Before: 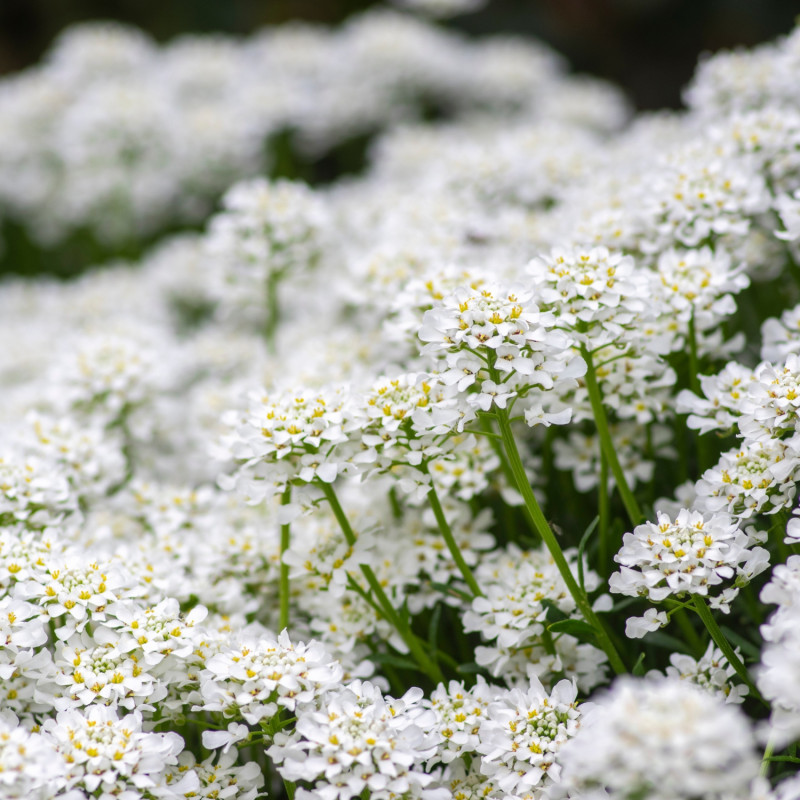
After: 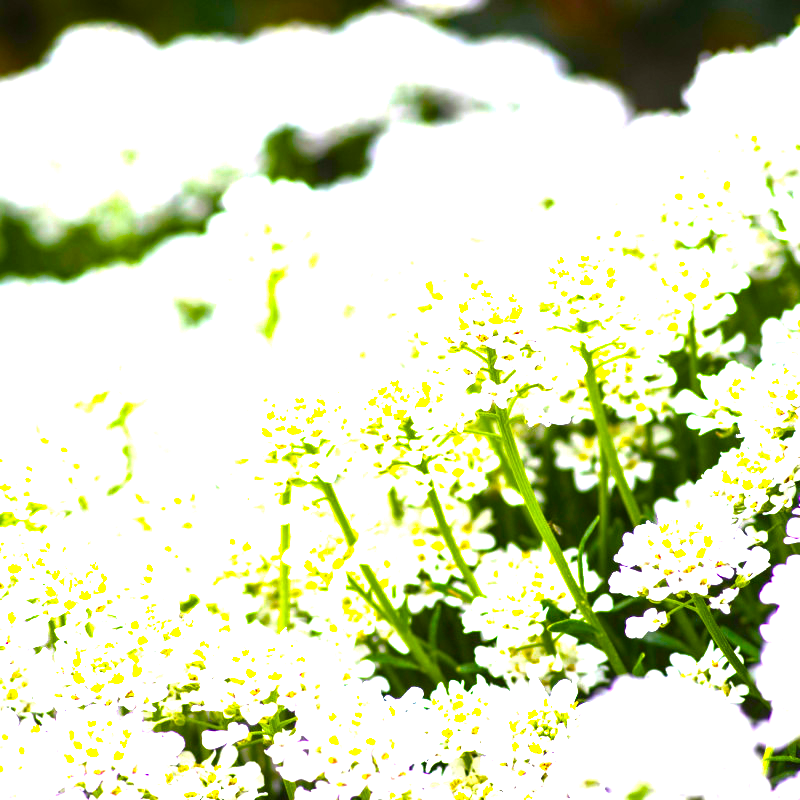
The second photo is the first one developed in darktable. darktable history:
white balance: red 1.009, blue 1.027
color balance rgb: linear chroma grading › shadows -40%, linear chroma grading › highlights 40%, linear chroma grading › global chroma 45%, linear chroma grading › mid-tones -30%, perceptual saturation grading › global saturation 55%, perceptual saturation grading › highlights -50%, perceptual saturation grading › mid-tones 40%, perceptual saturation grading › shadows 30%, perceptual brilliance grading › global brilliance 20%, perceptual brilliance grading › shadows -40%, global vibrance 35%
exposure: black level correction 0, exposure 1.5 EV, compensate exposure bias true, compensate highlight preservation false
